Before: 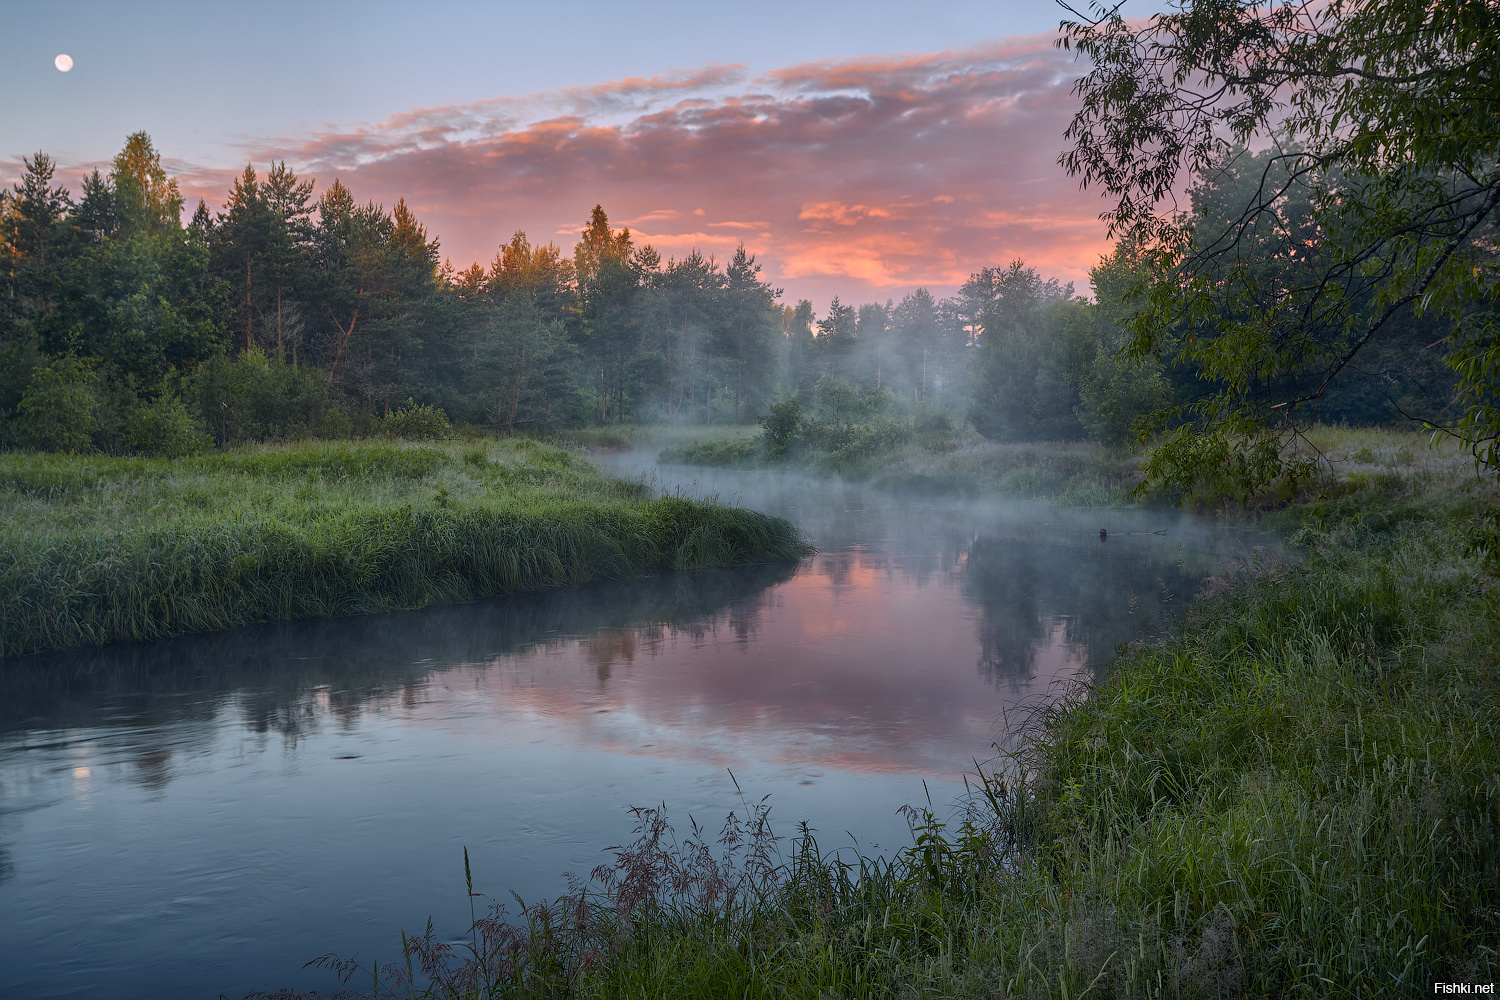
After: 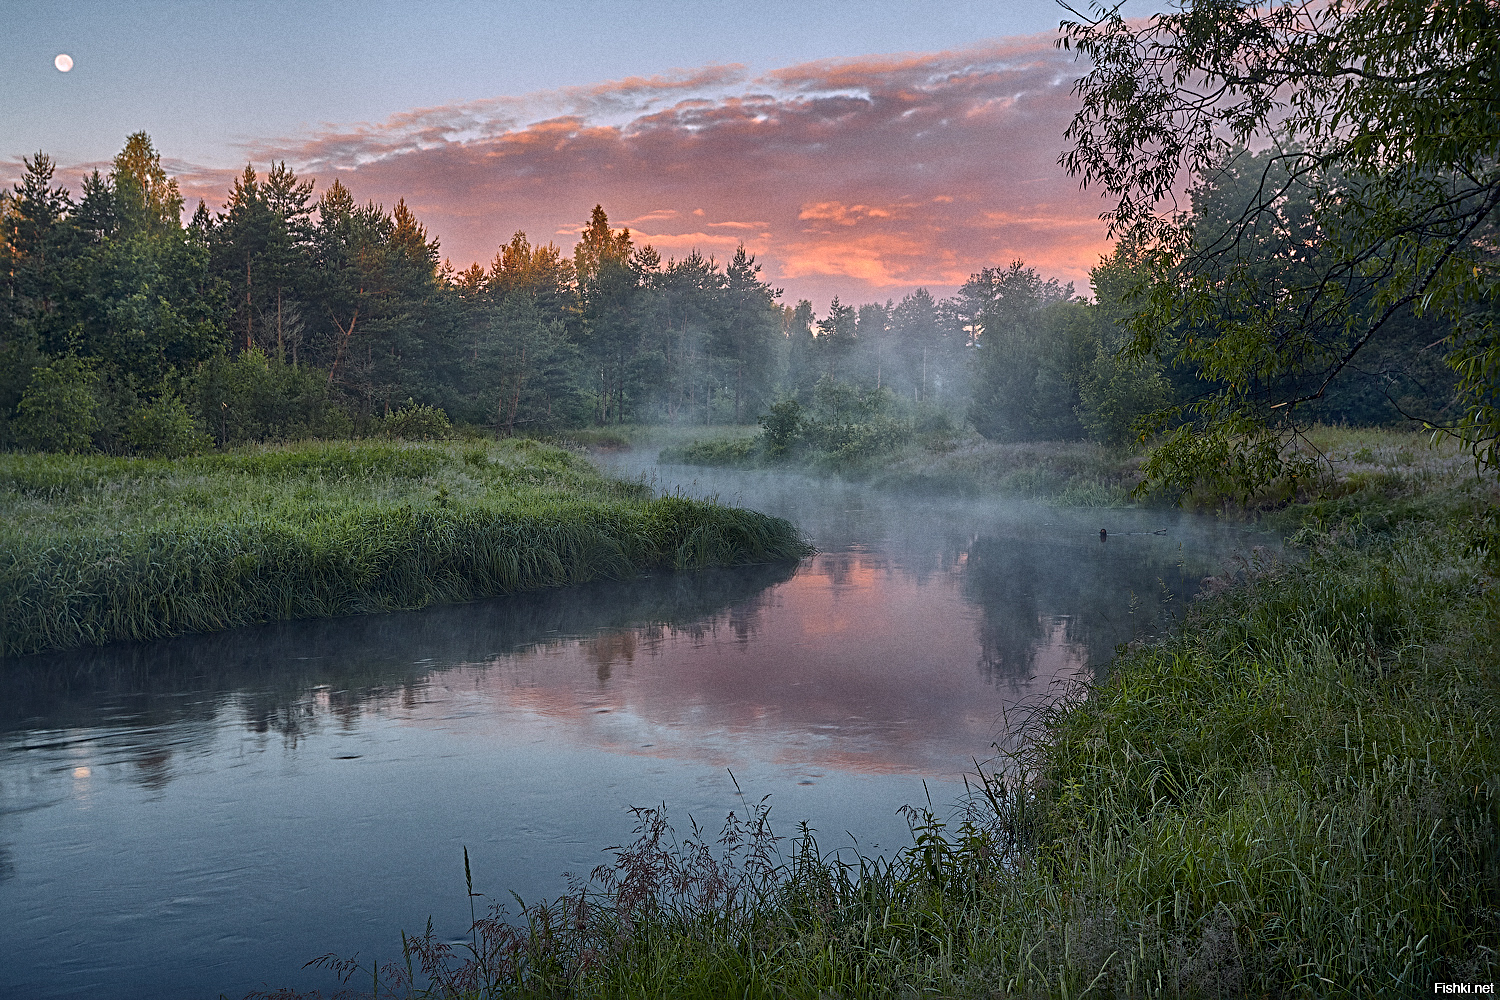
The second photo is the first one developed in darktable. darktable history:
grain: coarseness 0.09 ISO
sharpen: radius 2.817, amount 0.715
